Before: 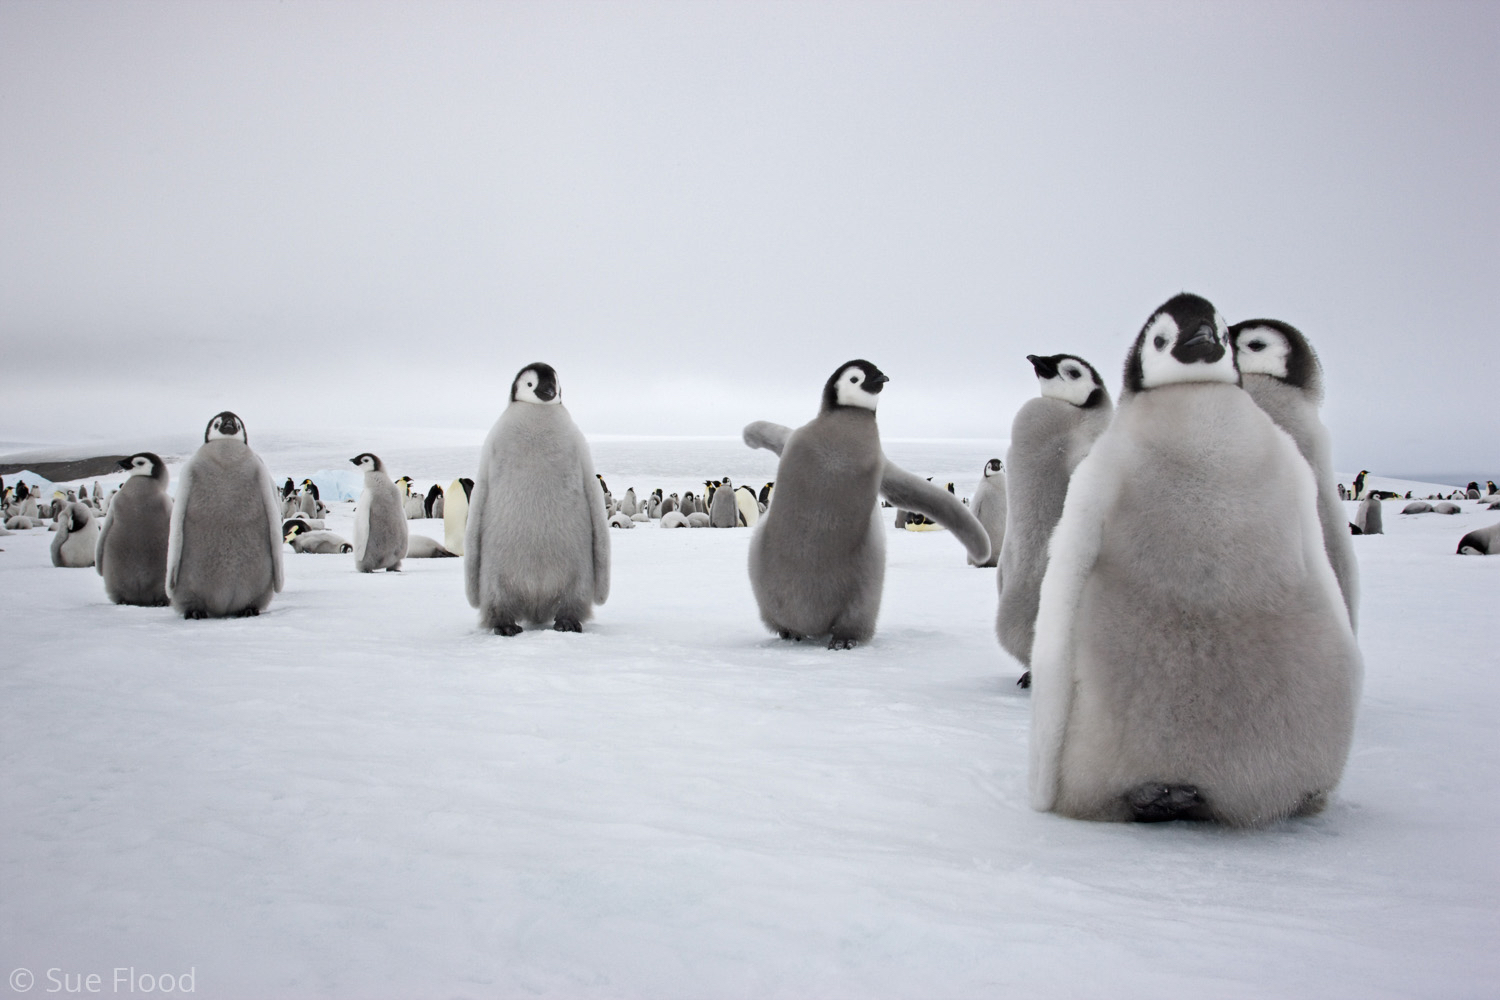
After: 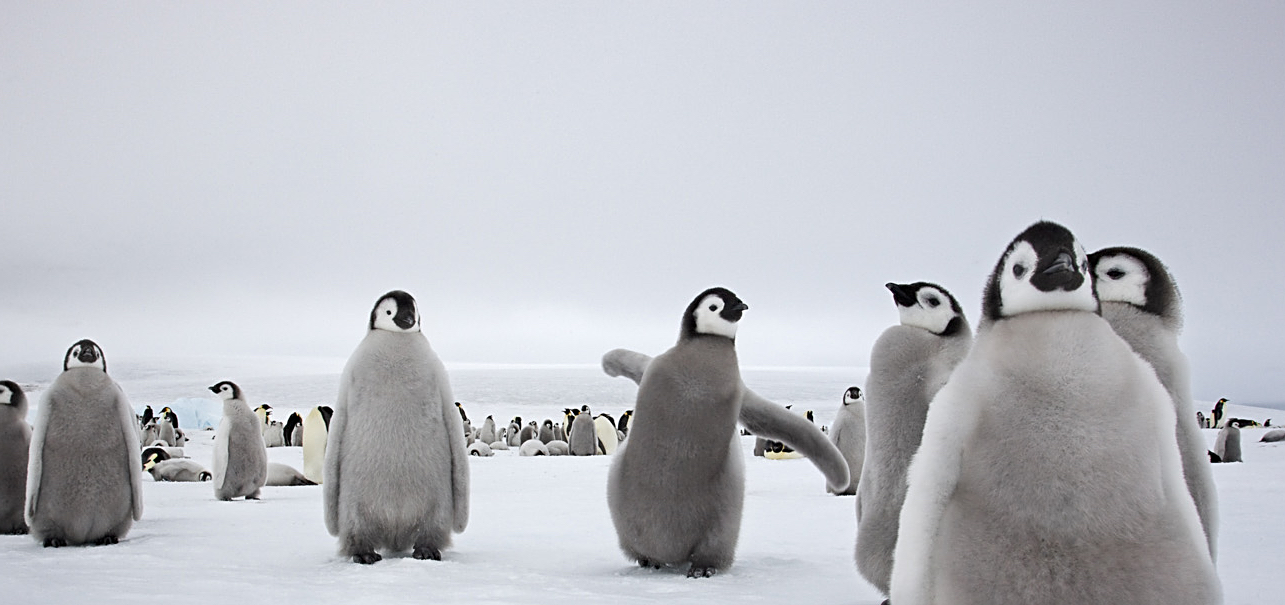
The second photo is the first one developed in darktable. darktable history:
sharpen: on, module defaults
crop and rotate: left 9.433%, top 7.279%, right 4.842%, bottom 32.213%
